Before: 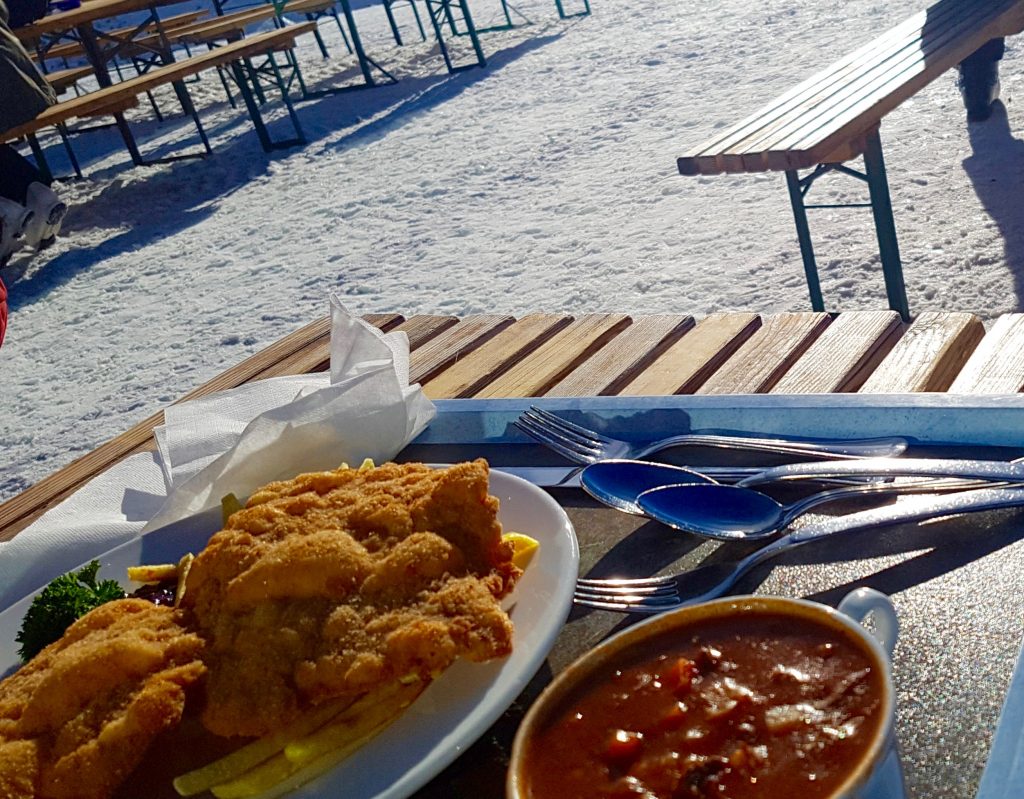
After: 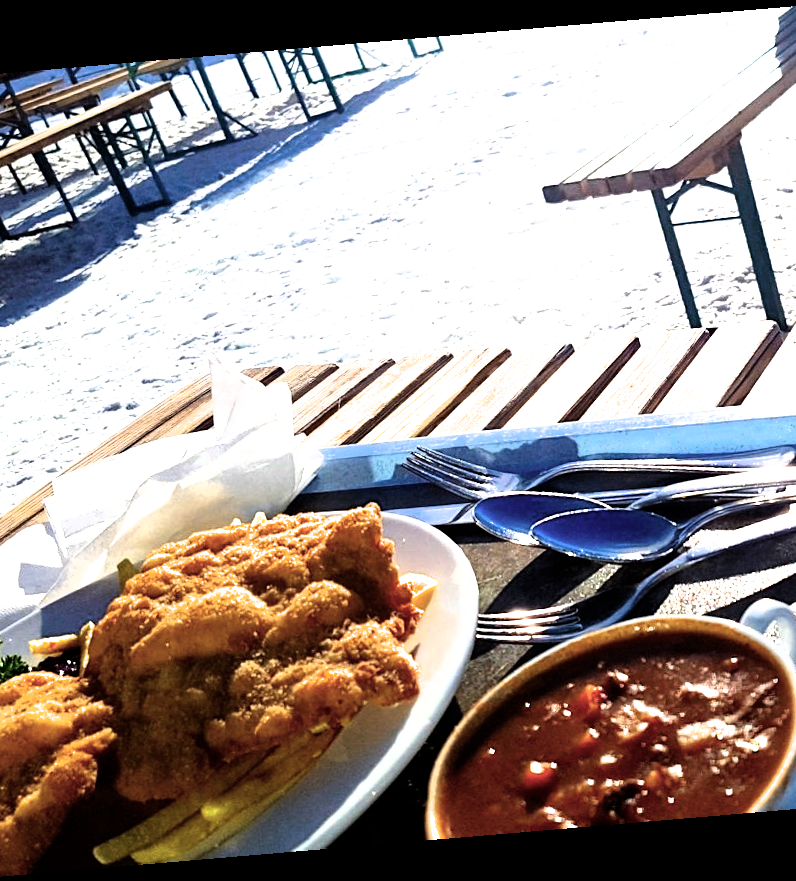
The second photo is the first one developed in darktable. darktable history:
exposure: exposure 1 EV, compensate highlight preservation false
crop: left 13.443%, right 13.31%
rotate and perspective: rotation -4.86°, automatic cropping off
filmic rgb: black relative exposure -8.2 EV, white relative exposure 2.2 EV, threshold 3 EV, hardness 7.11, latitude 85.74%, contrast 1.696, highlights saturation mix -4%, shadows ↔ highlights balance -2.69%, color science v5 (2021), contrast in shadows safe, contrast in highlights safe, enable highlight reconstruction true
